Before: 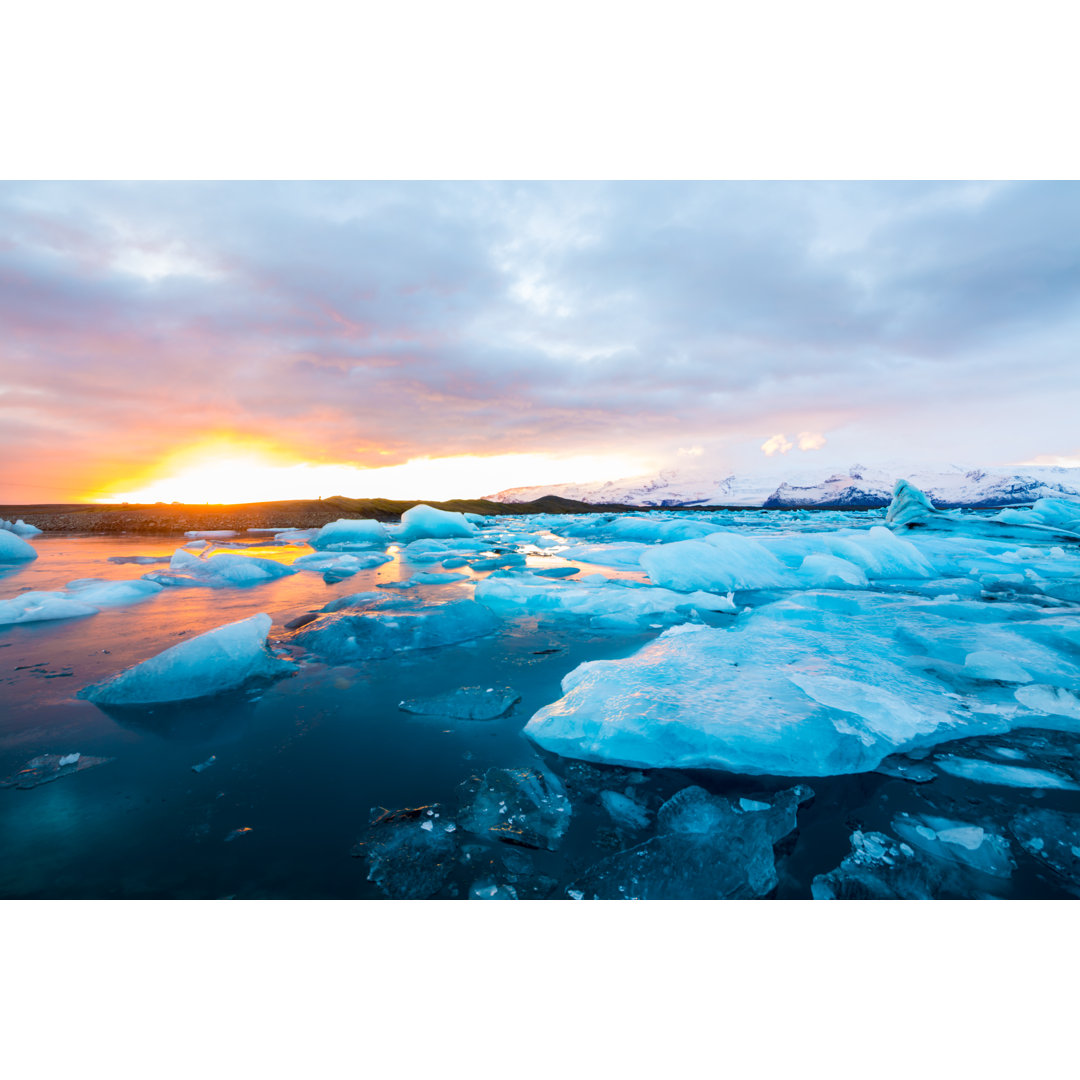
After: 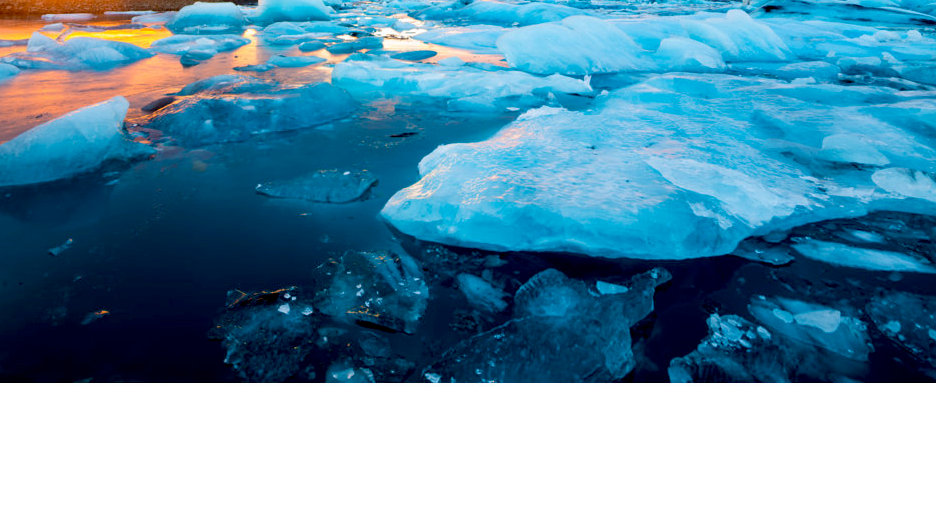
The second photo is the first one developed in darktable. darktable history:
exposure: black level correction 0.013, compensate exposure bias true, compensate highlight preservation false
crop and rotate: left 13.252%, top 47.907%, bottom 2.827%
